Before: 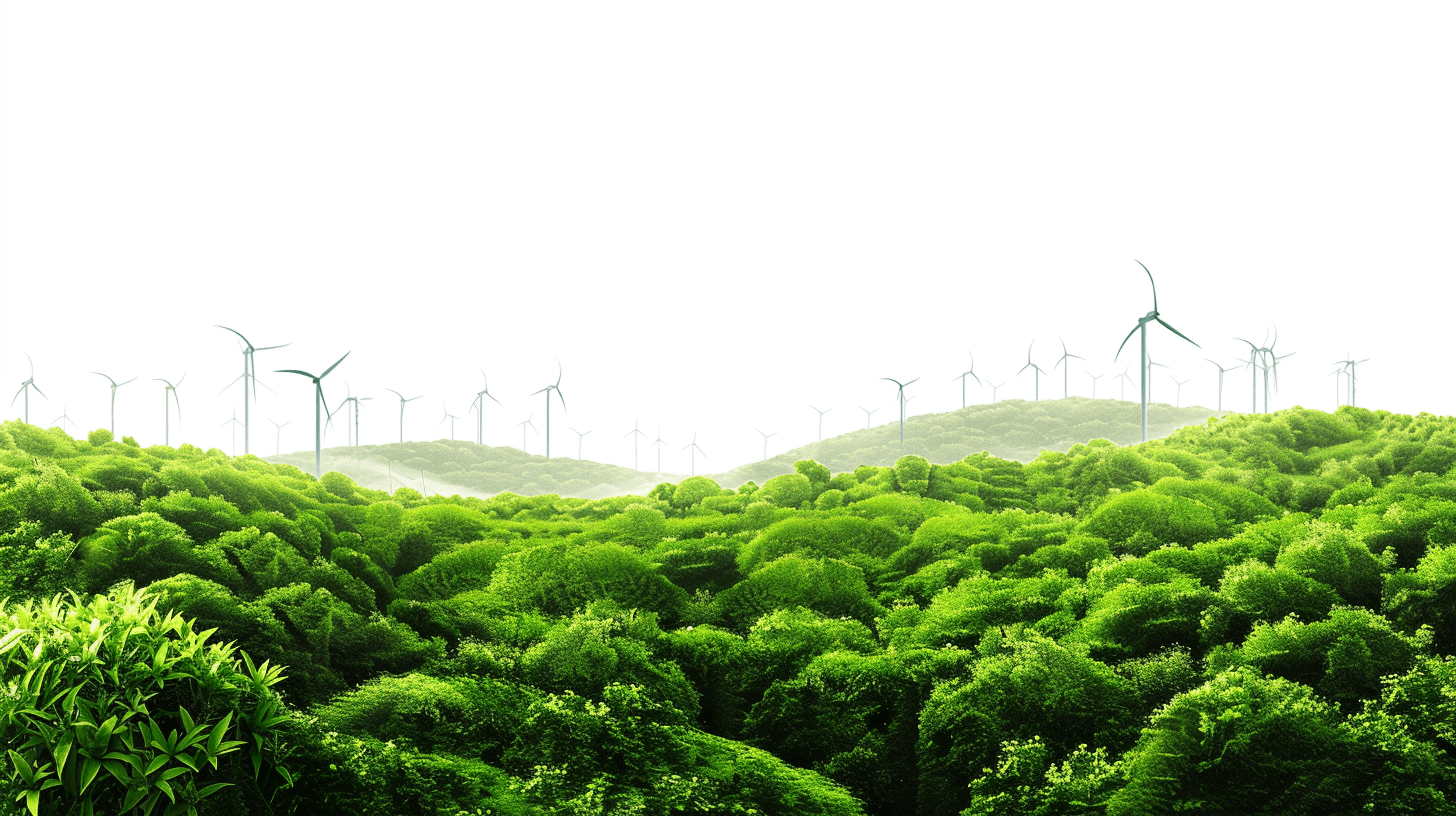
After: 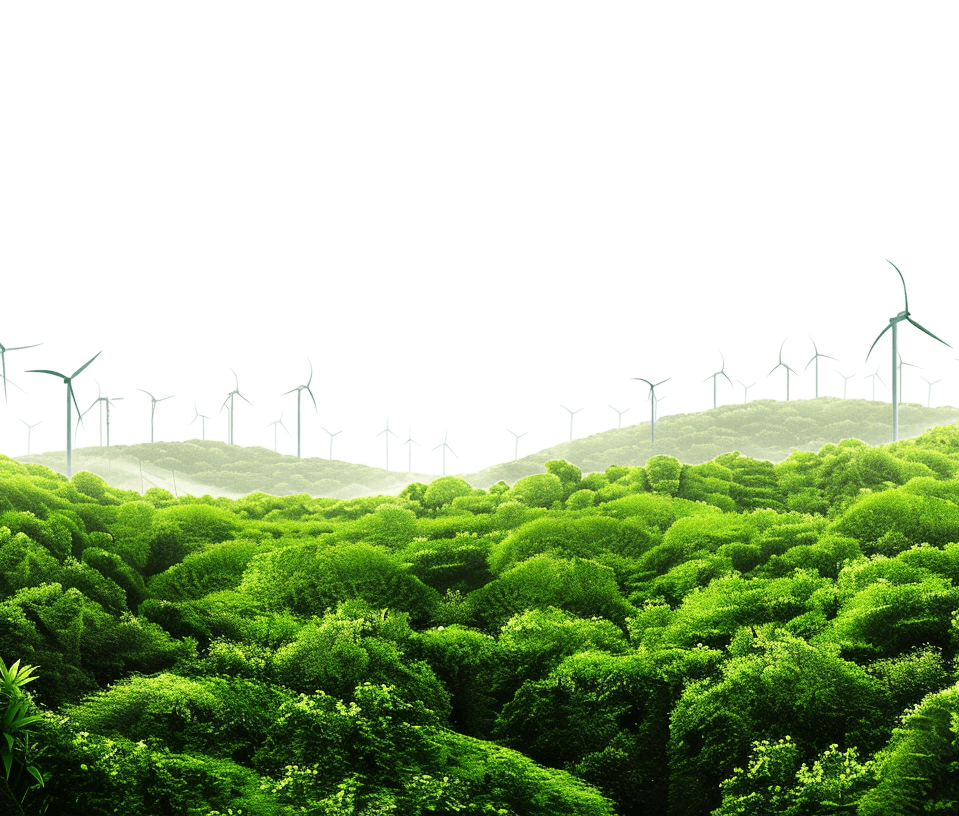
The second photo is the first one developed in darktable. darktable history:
crop: left 17.159%, right 16.945%
